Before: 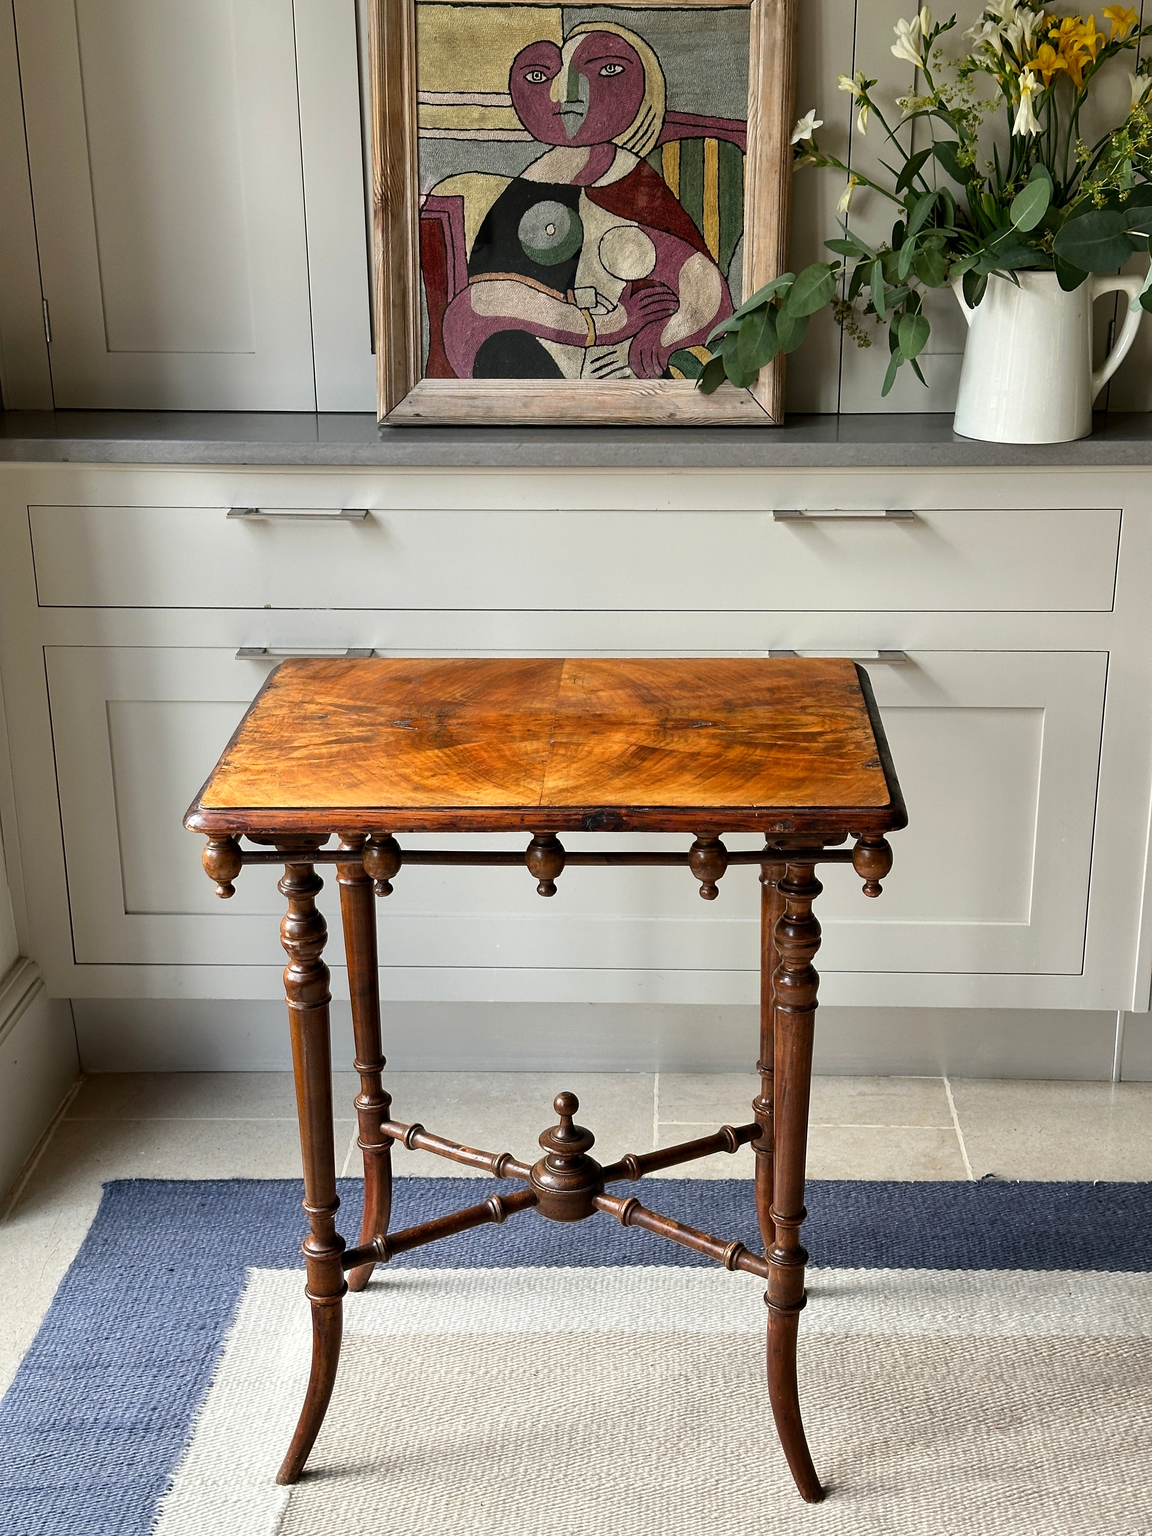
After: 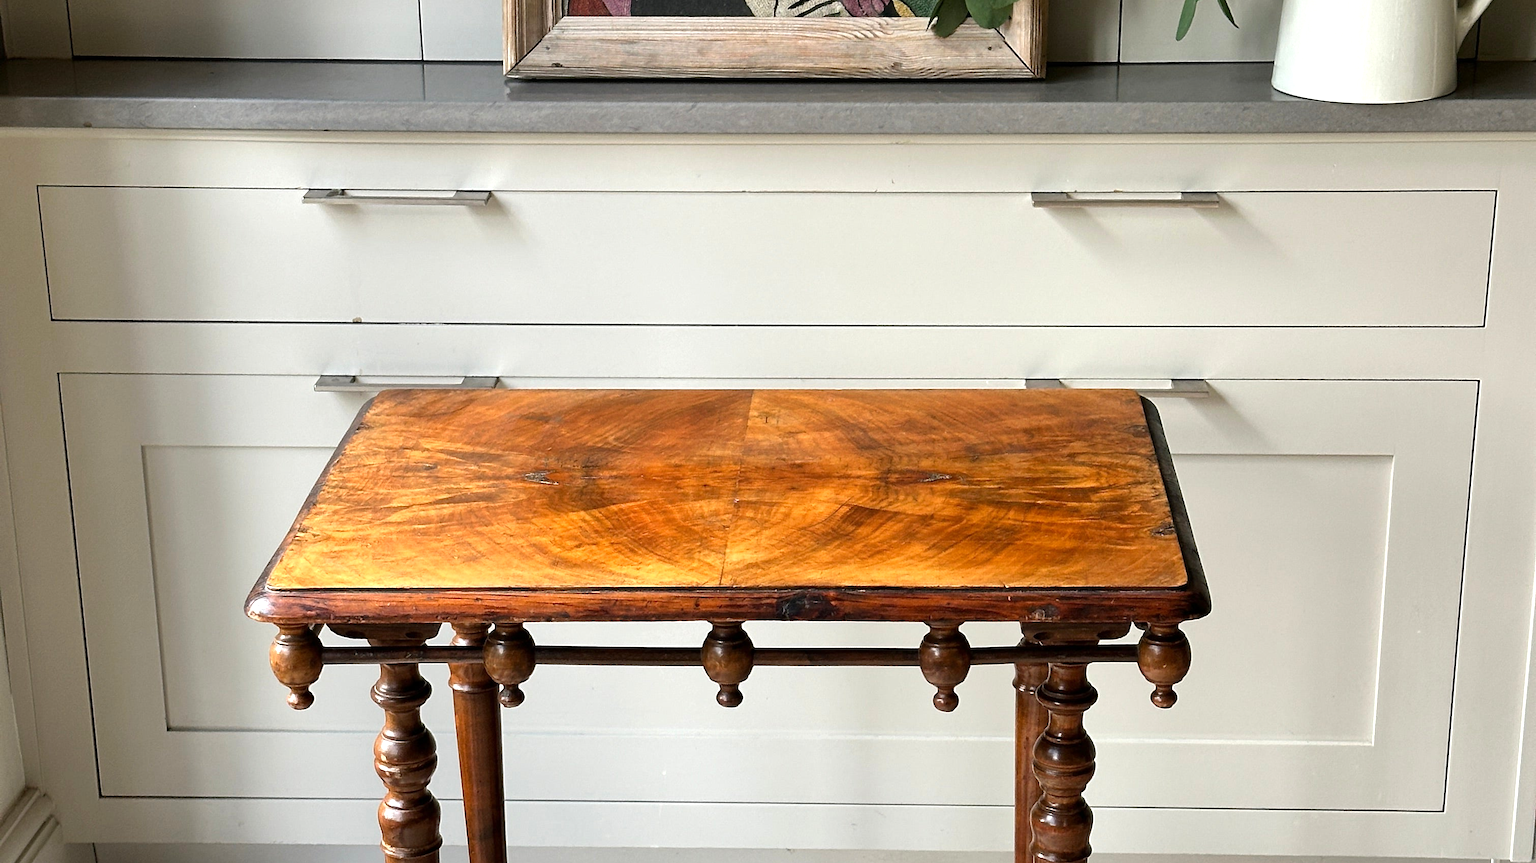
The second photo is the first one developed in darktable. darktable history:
exposure: exposure 0.378 EV, compensate highlight preservation false
crop and rotate: top 23.869%, bottom 33.947%
